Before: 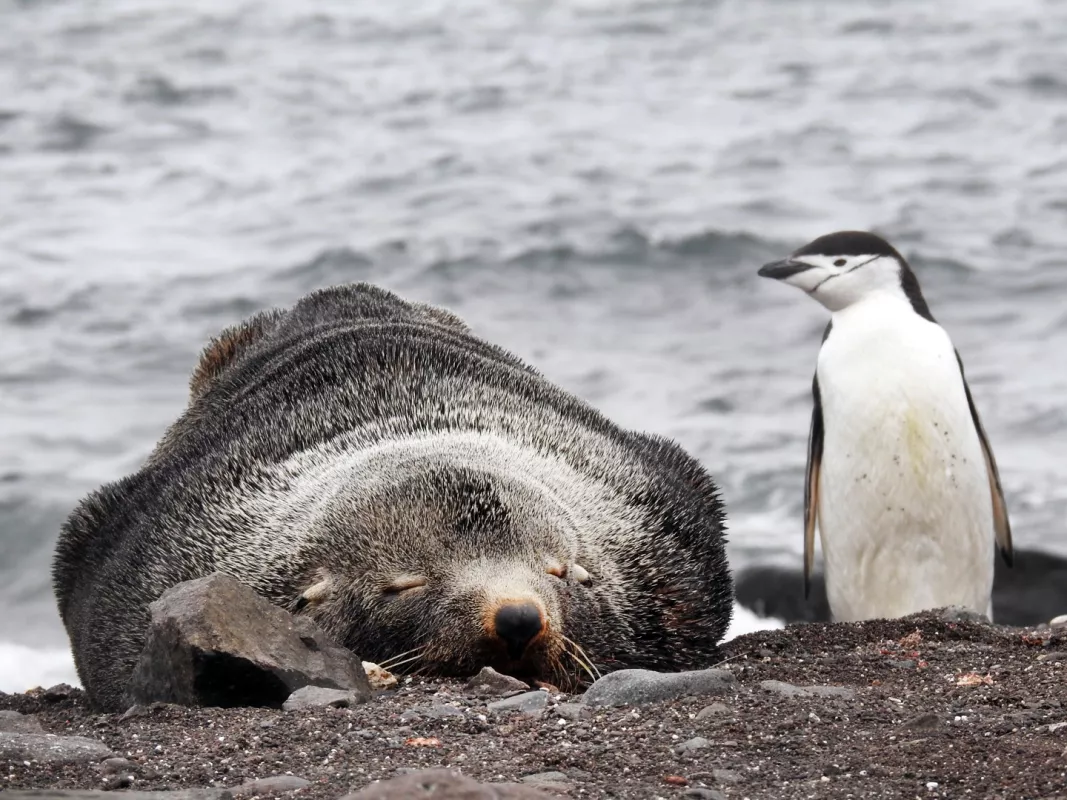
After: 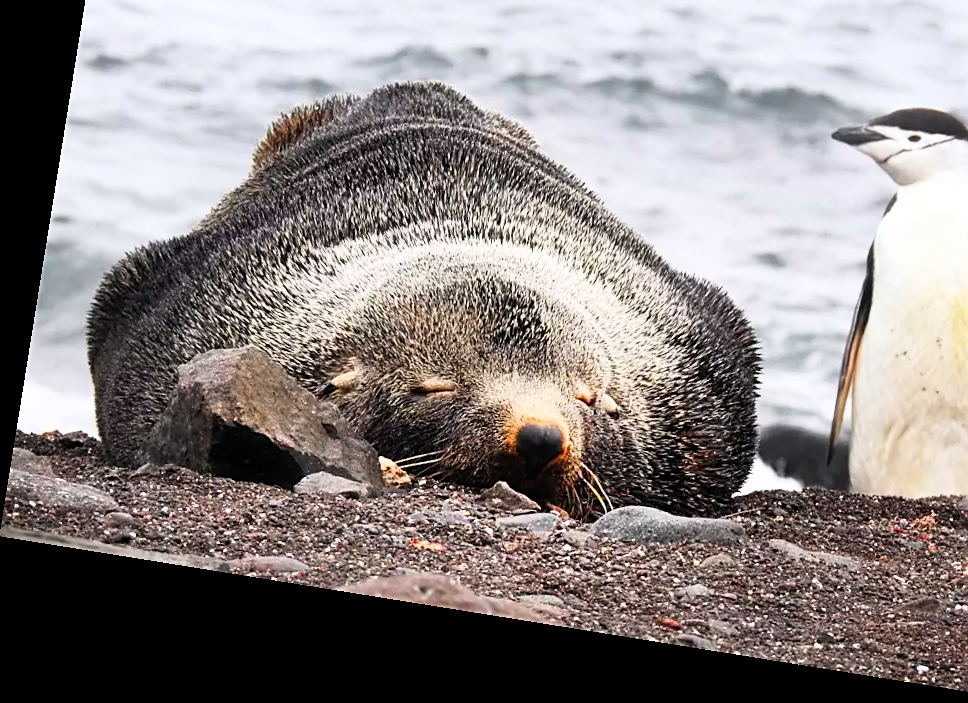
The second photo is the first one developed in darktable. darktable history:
contrast equalizer: y [[0.439, 0.44, 0.442, 0.457, 0.493, 0.498], [0.5 ×6], [0.5 ×6], [0 ×6], [0 ×6]], mix 0.59
crop: top 26.531%, right 17.959%
local contrast: mode bilateral grid, contrast 20, coarseness 50, detail 120%, midtone range 0.2
sharpen: on, module defaults
rotate and perspective: rotation 9.12°, automatic cropping off
contrast brightness saturation: saturation 0.5
base curve: curves: ch0 [(0, 0) (0.005, 0.002) (0.193, 0.295) (0.399, 0.664) (0.75, 0.928) (1, 1)]
